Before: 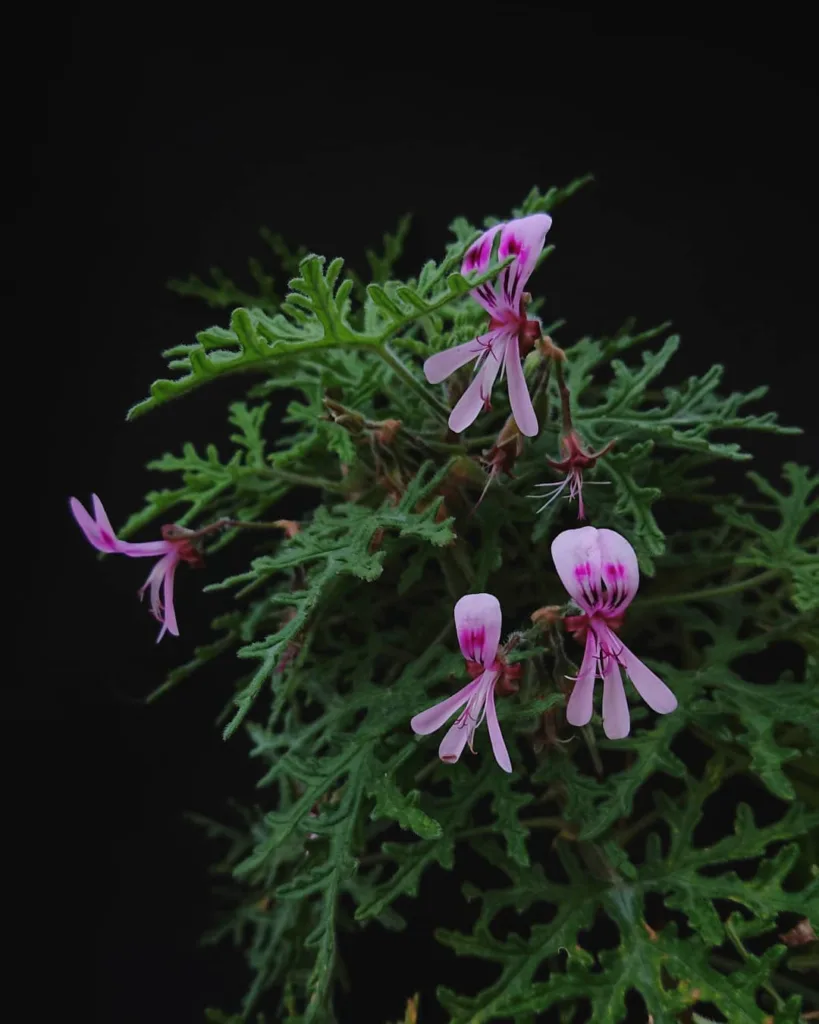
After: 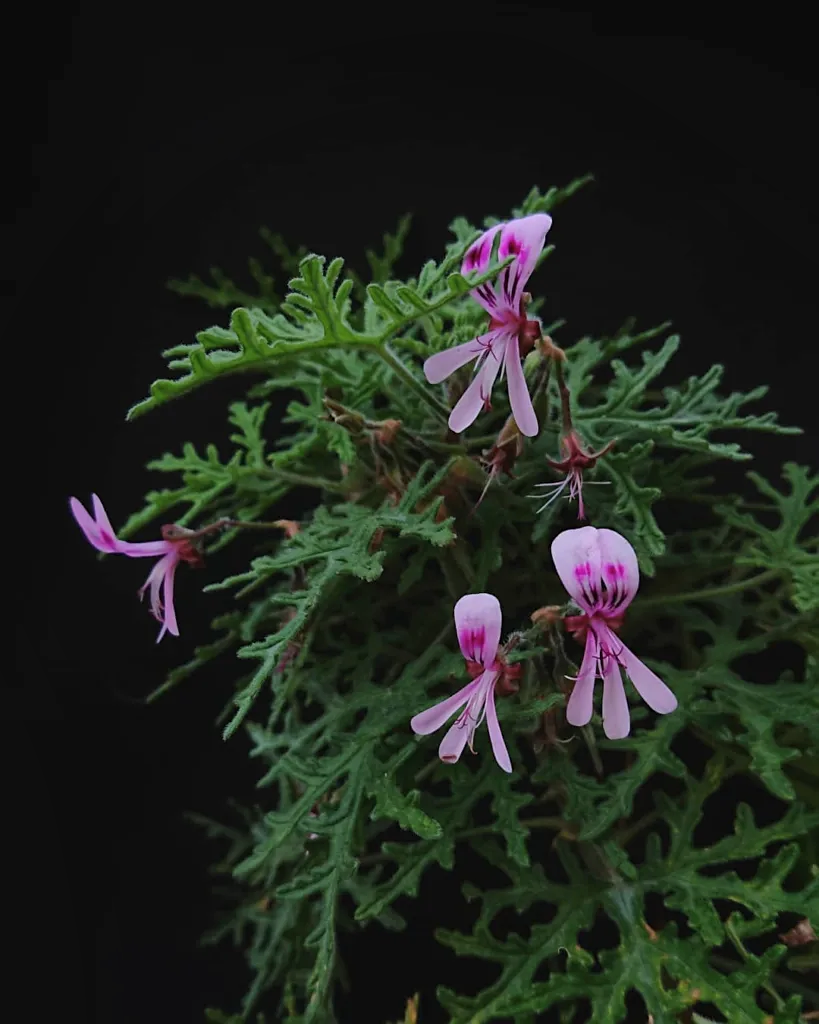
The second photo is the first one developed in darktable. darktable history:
sharpen: amount 0.2
shadows and highlights: shadows 20.91, highlights -35.45, soften with gaussian
